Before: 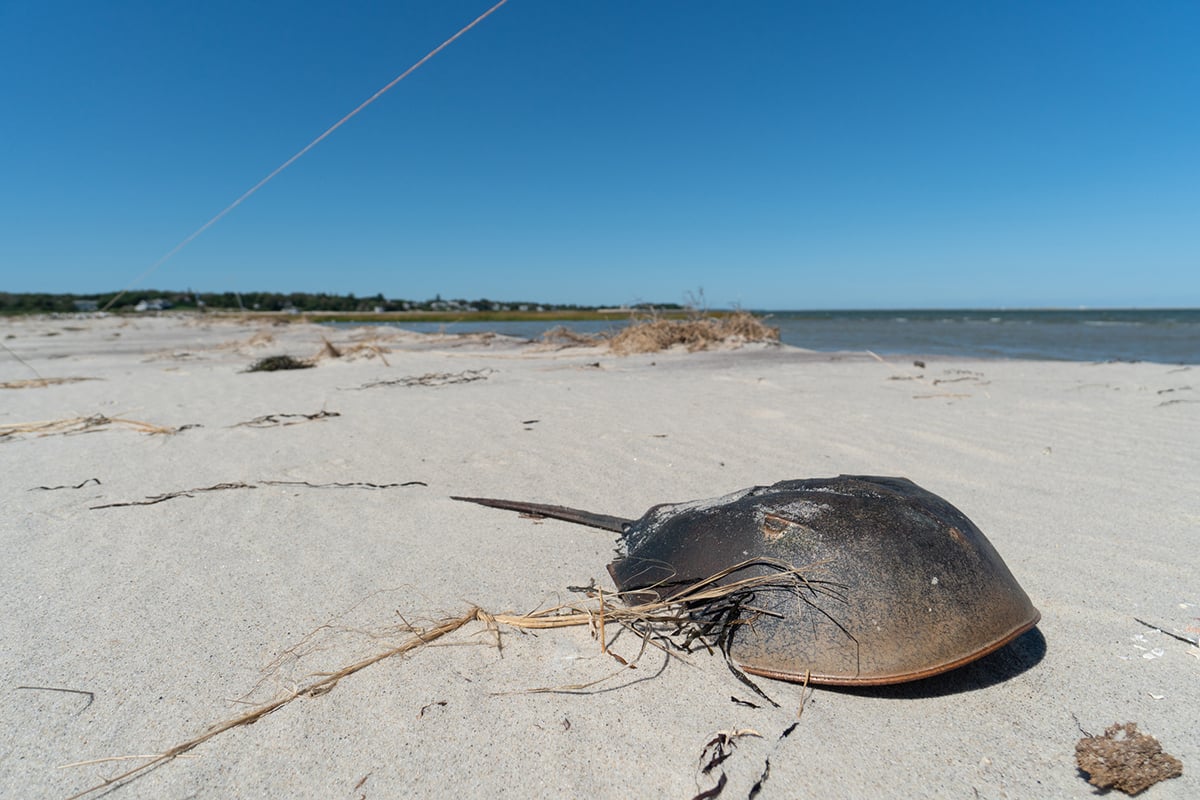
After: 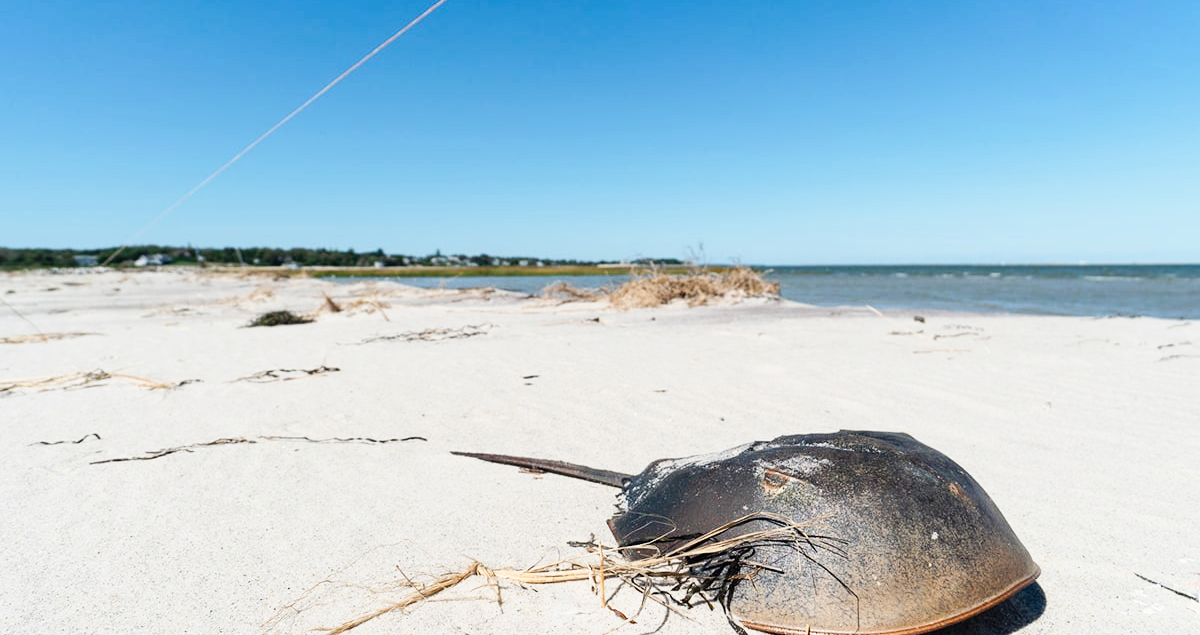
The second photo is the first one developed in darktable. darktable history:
tone curve: curves: ch0 [(0, 0) (0.093, 0.104) (0.226, 0.291) (0.327, 0.431) (0.471, 0.648) (0.759, 0.926) (1, 1)], preserve colors none
crop and rotate: top 5.664%, bottom 14.86%
